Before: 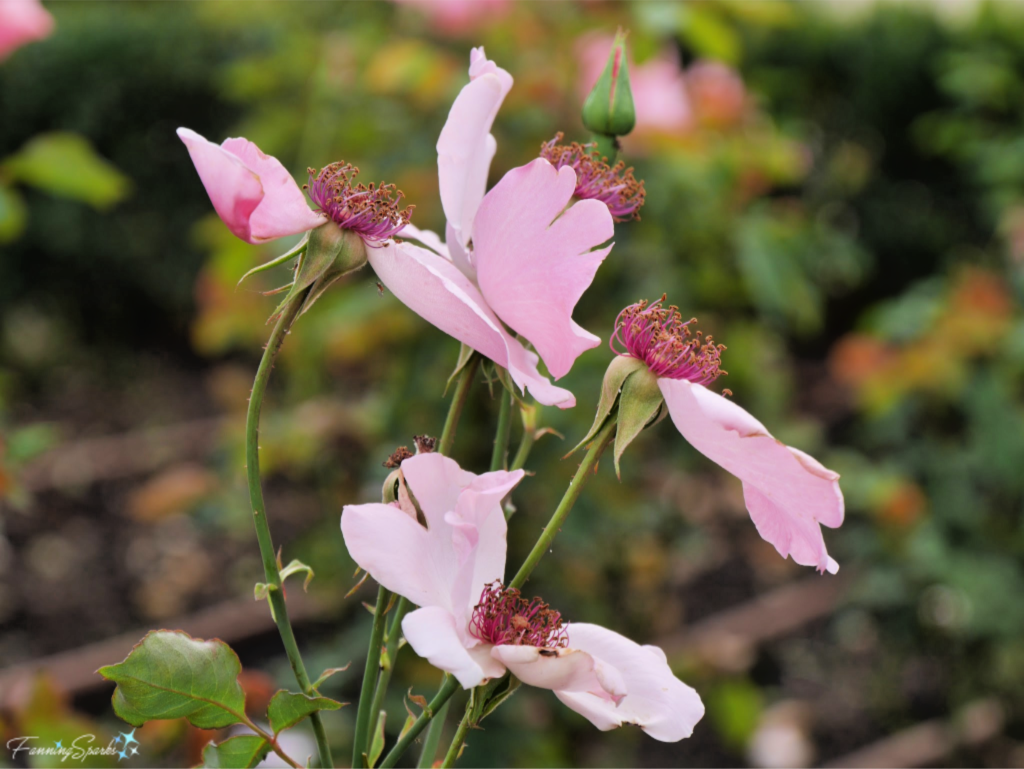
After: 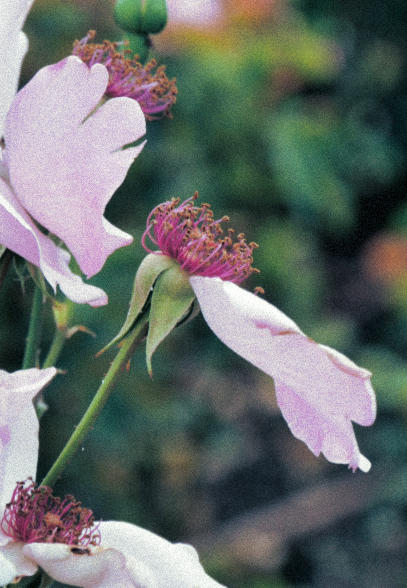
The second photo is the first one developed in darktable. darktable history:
crop: left 45.721%, top 13.393%, right 14.118%, bottom 10.01%
bloom: size 9%, threshold 100%, strength 7%
color correction: highlights a* -11.71, highlights b* -15.58
grain: mid-tones bias 0%
split-toning: shadows › hue 216°, shadows › saturation 1, highlights › hue 57.6°, balance -33.4
